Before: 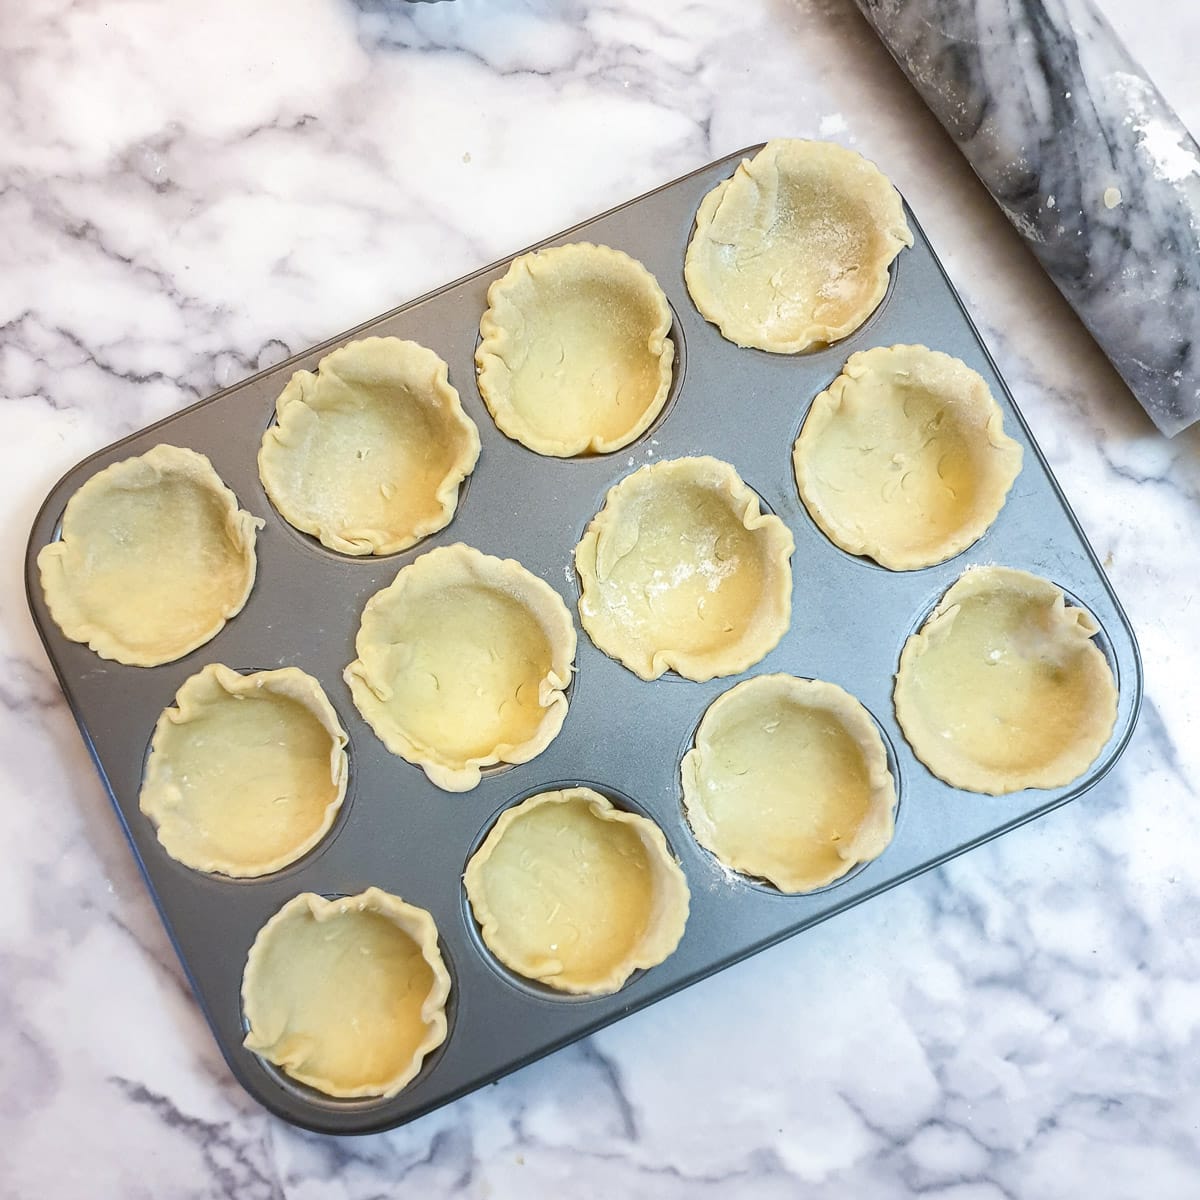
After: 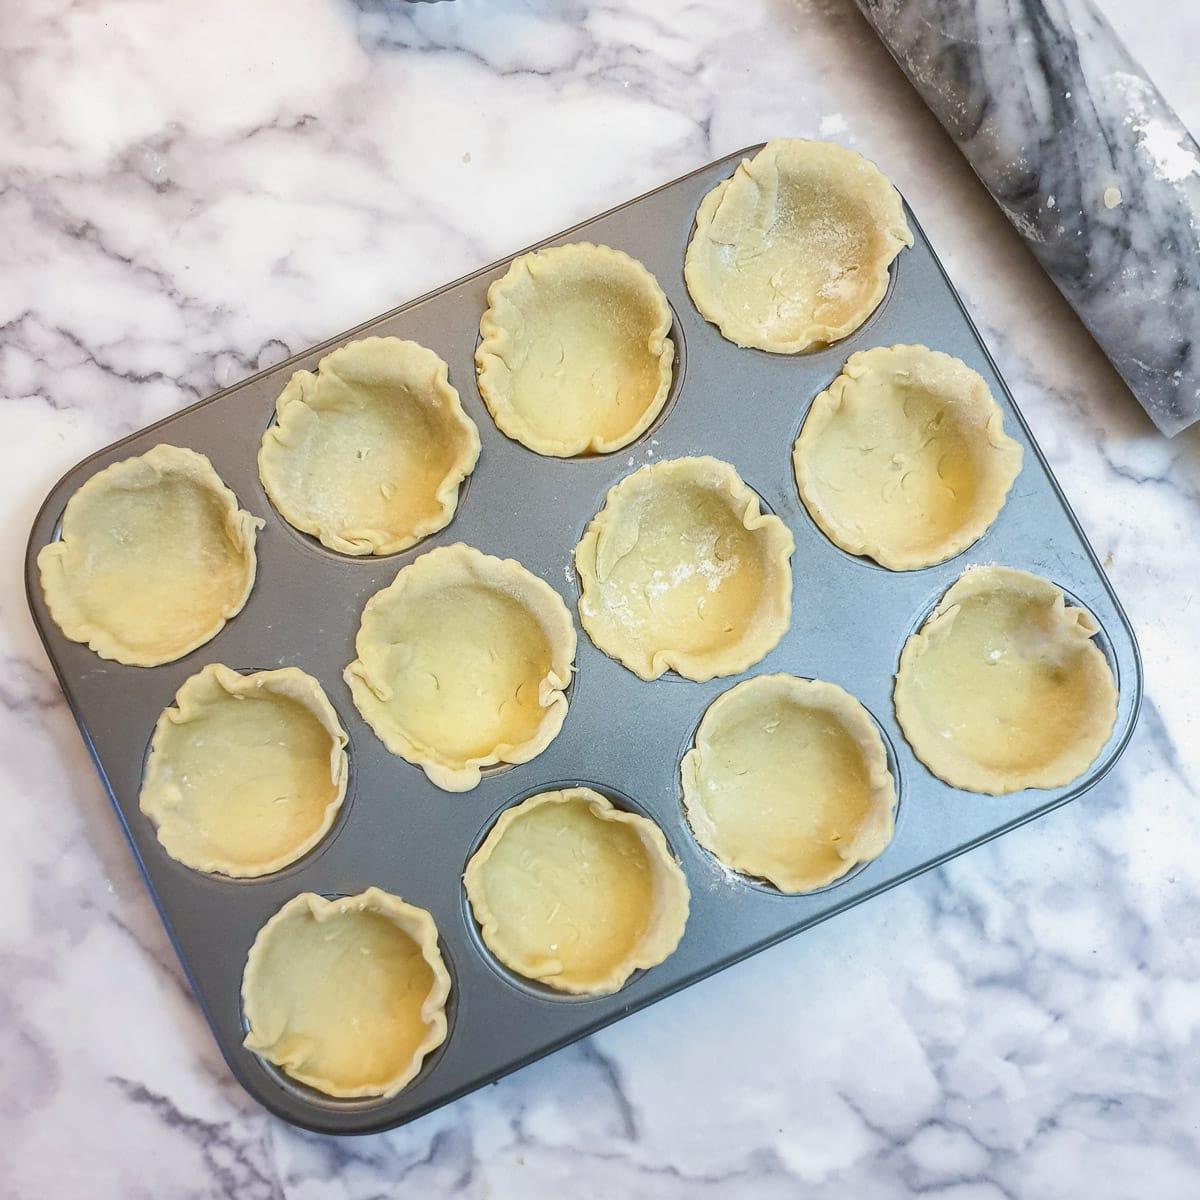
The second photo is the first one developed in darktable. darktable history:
contrast brightness saturation: contrast -0.125
levels: levels [0, 0.492, 0.984]
local contrast: highlights 101%, shadows 103%, detail 119%, midtone range 0.2
